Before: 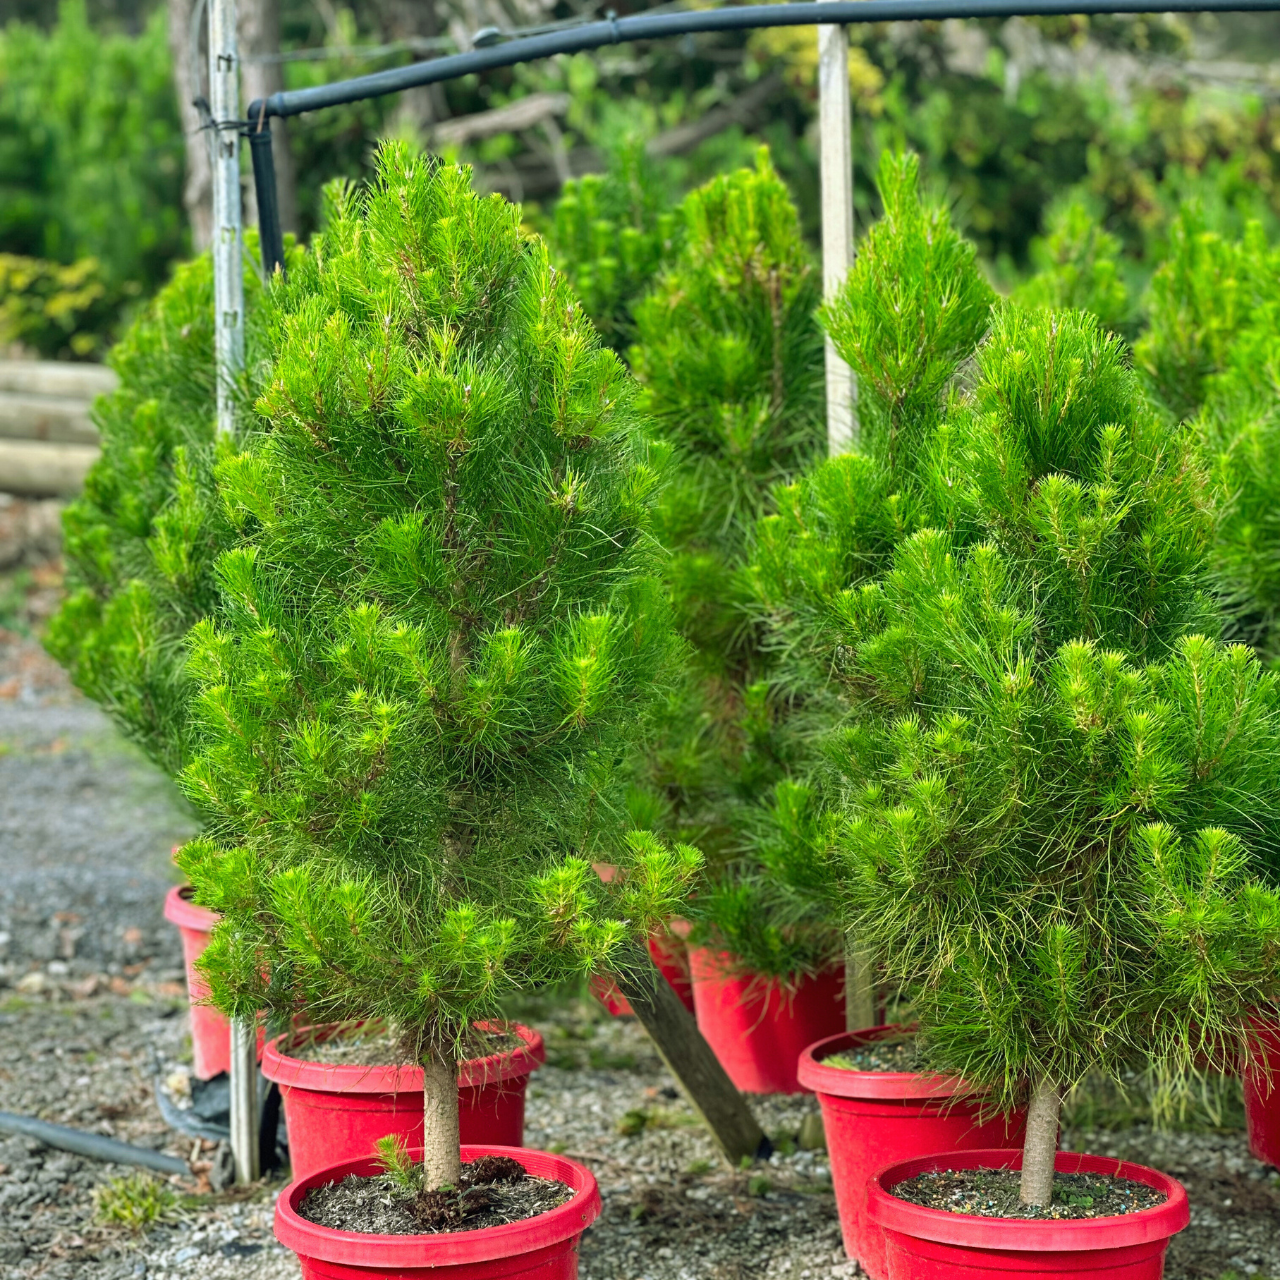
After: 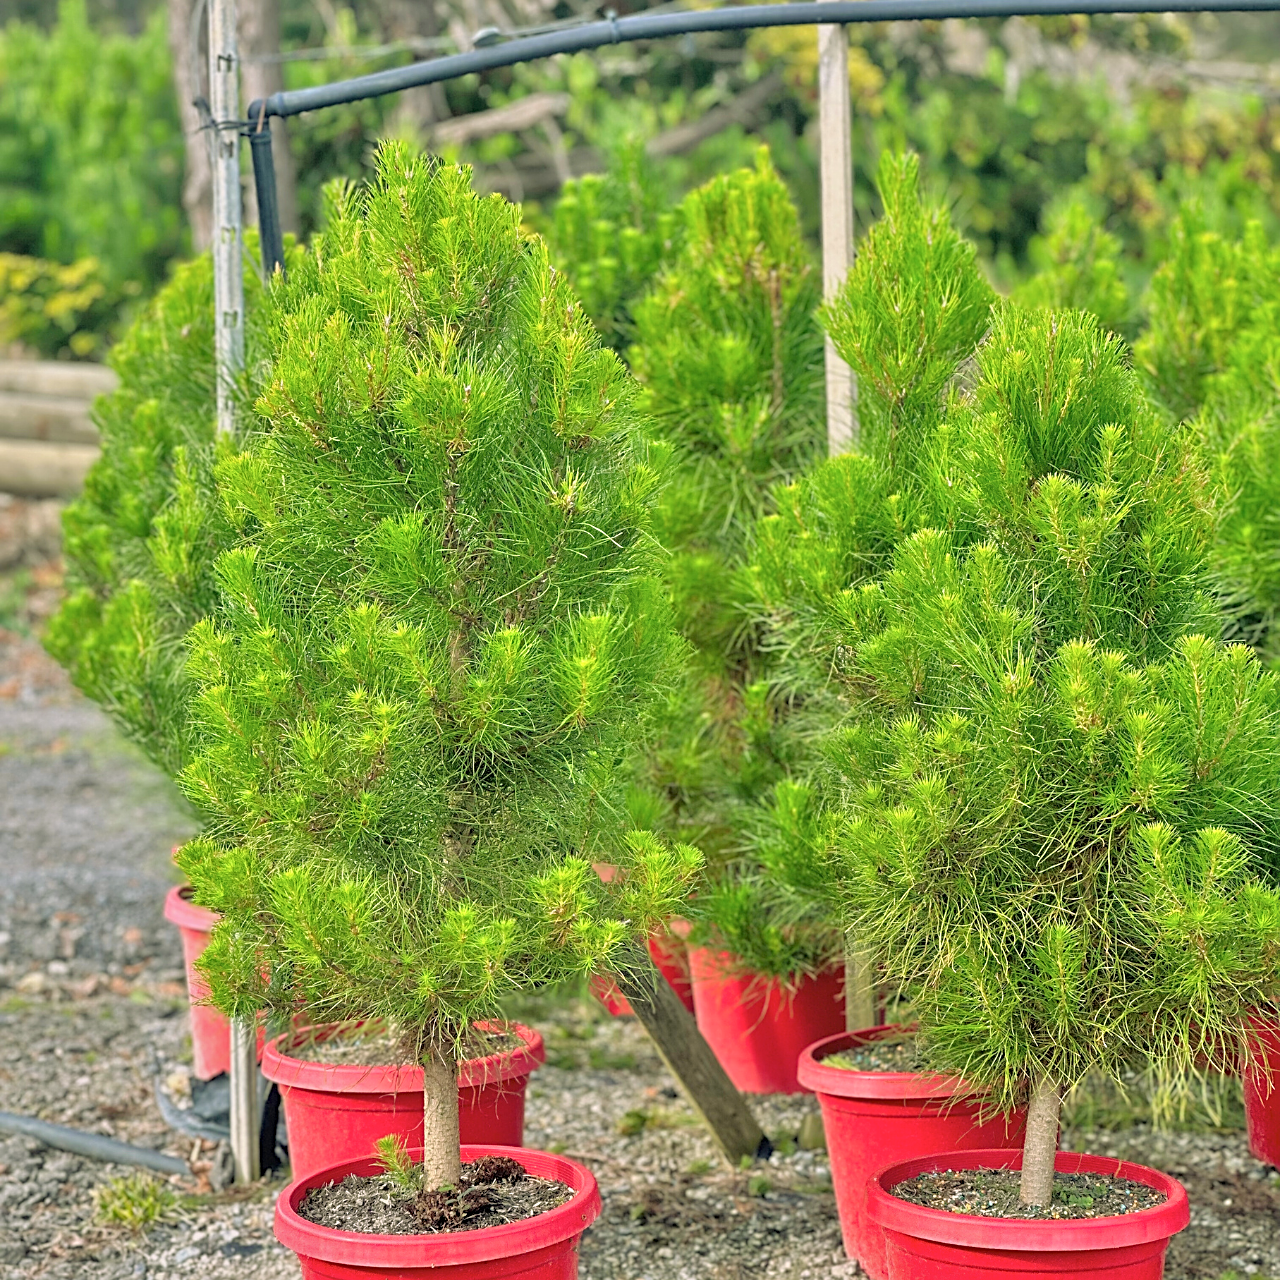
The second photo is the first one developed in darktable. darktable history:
color balance: contrast -15%
color correction: highlights a* 5.81, highlights b* 4.84
sharpen: on, module defaults
tone equalizer: -7 EV 0.15 EV, -6 EV 0.6 EV, -5 EV 1.15 EV, -4 EV 1.33 EV, -3 EV 1.15 EV, -2 EV 0.6 EV, -1 EV 0.15 EV, mask exposure compensation -0.5 EV
